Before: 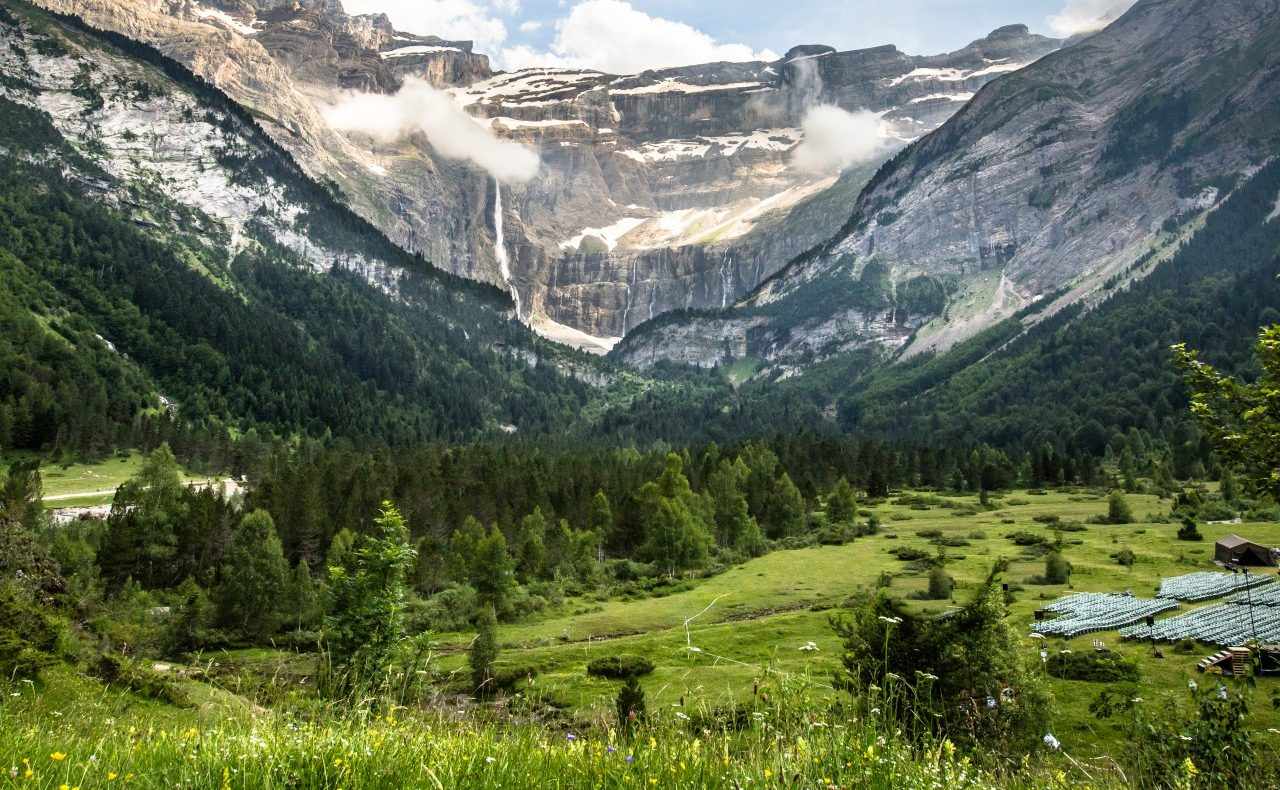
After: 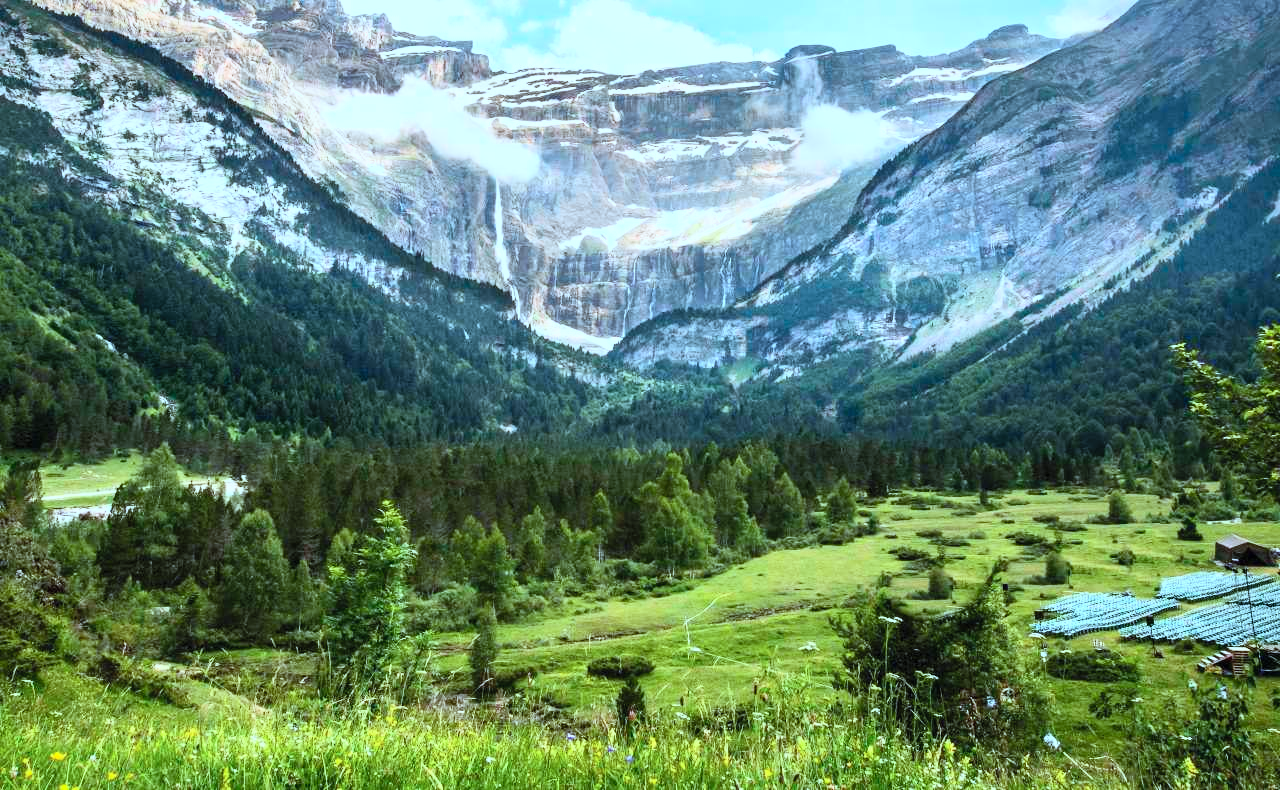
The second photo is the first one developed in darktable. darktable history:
exposure: compensate highlight preservation false
color correction: highlights a* -9.17, highlights b* -22.66
contrast brightness saturation: contrast 0.242, brightness 0.241, saturation 0.377
